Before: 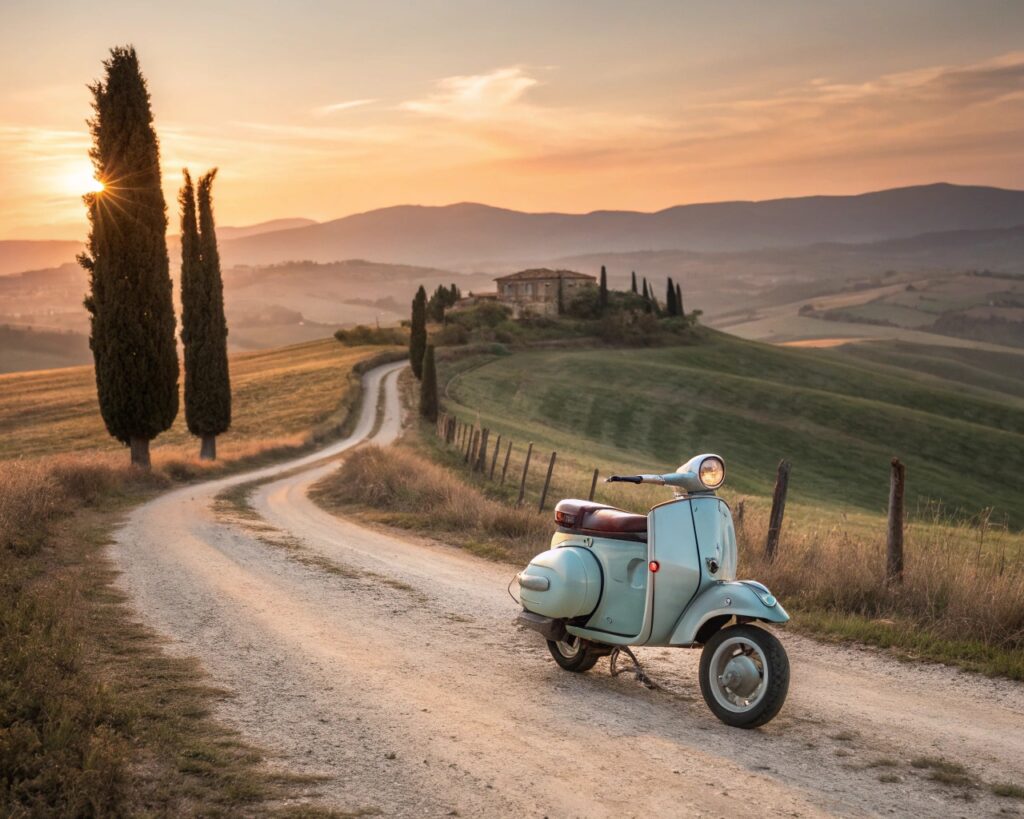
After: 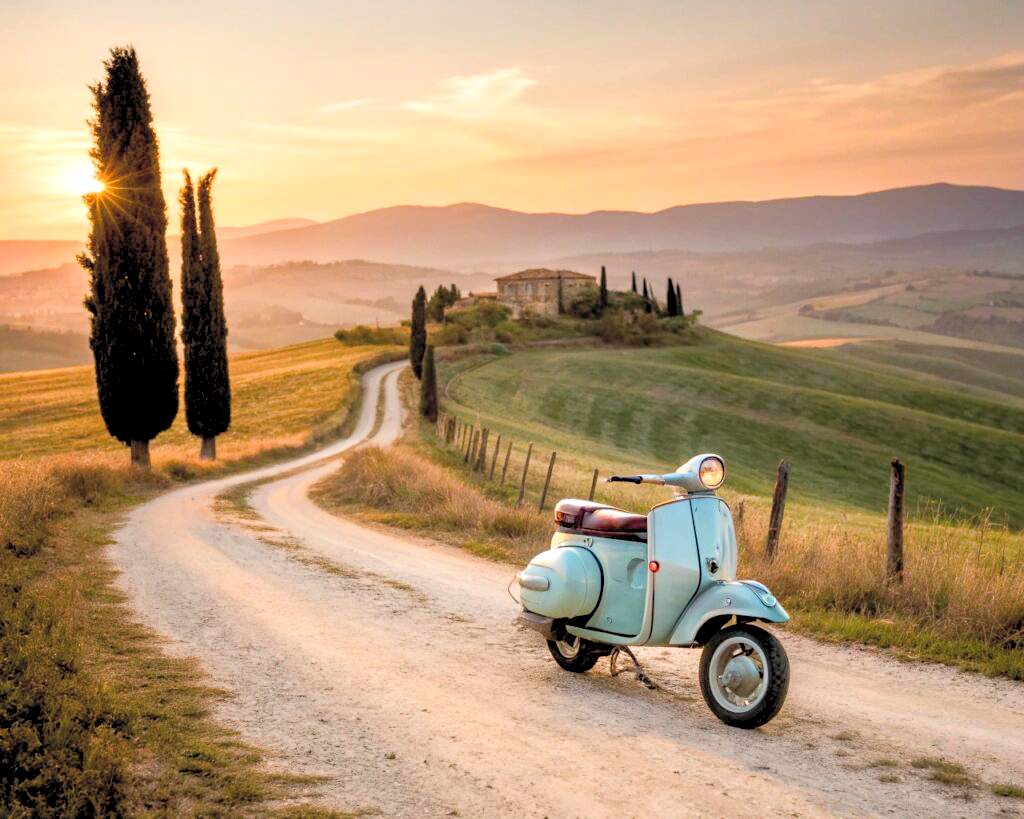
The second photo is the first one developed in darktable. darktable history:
color balance rgb: shadows lift › luminance -9.41%, highlights gain › luminance 17.6%, global offset › luminance -1.45%, perceptual saturation grading › highlights -17.77%, perceptual saturation grading › mid-tones 33.1%, perceptual saturation grading › shadows 50.52%, global vibrance 24.22%
contrast brightness saturation: brightness 0.28
